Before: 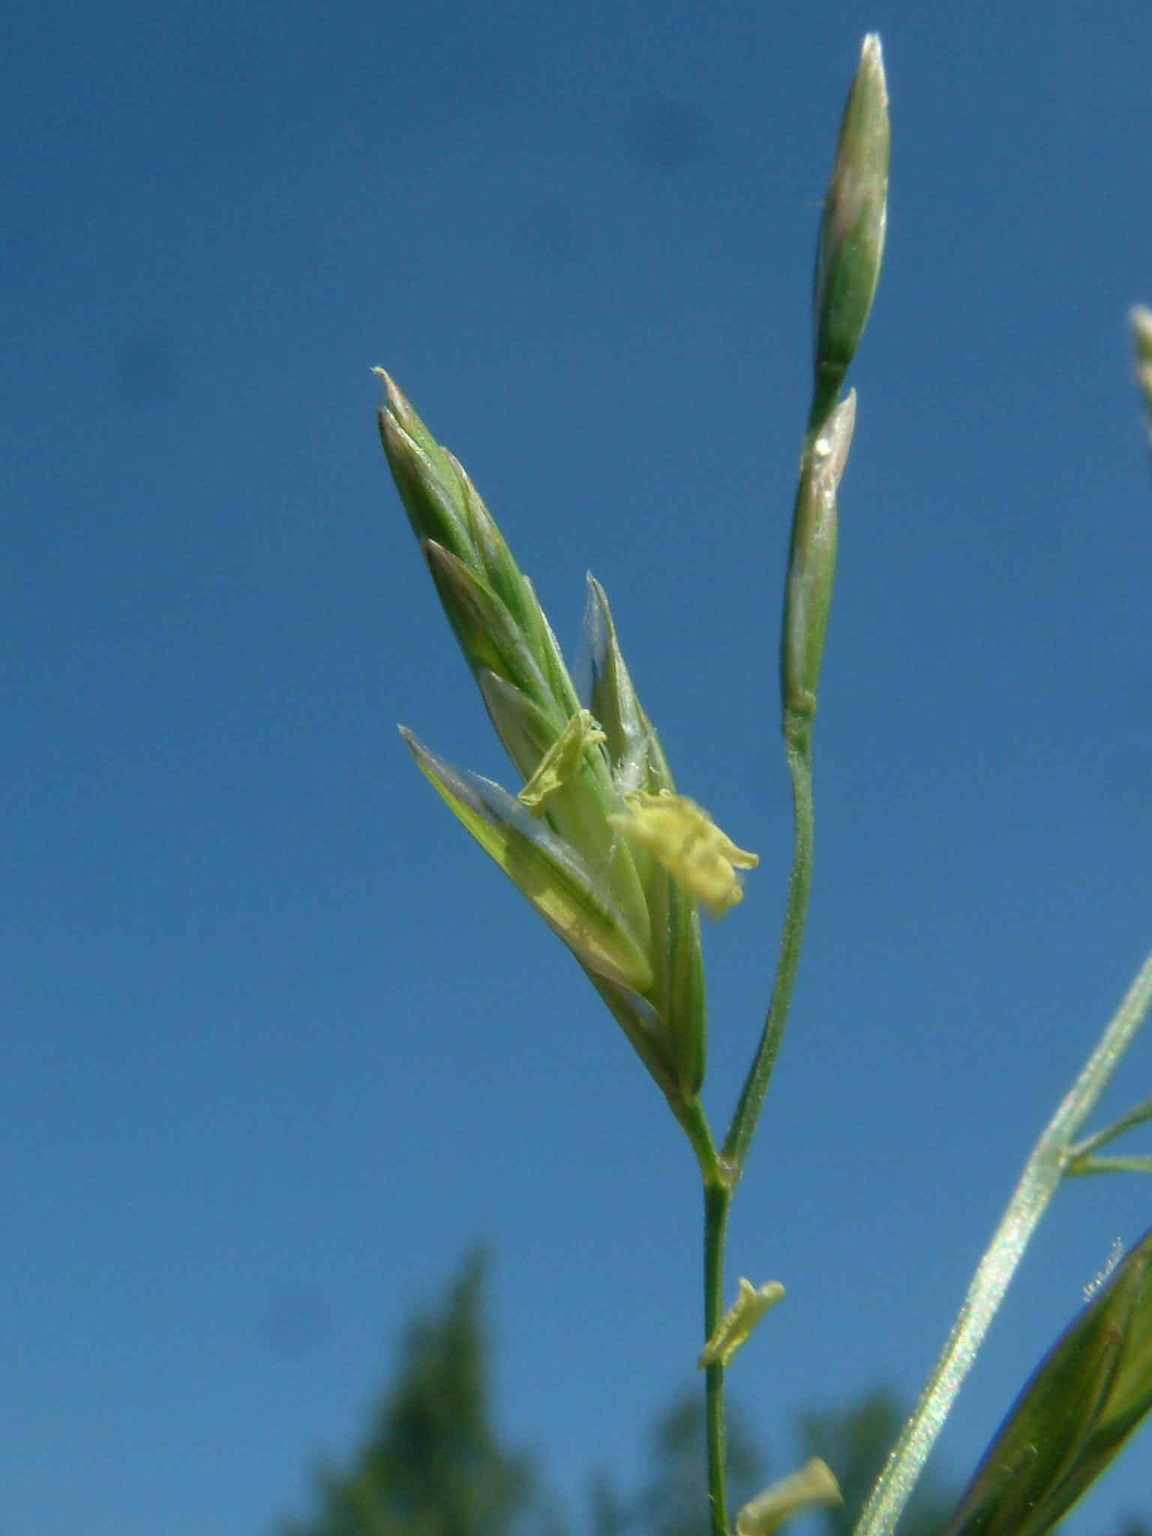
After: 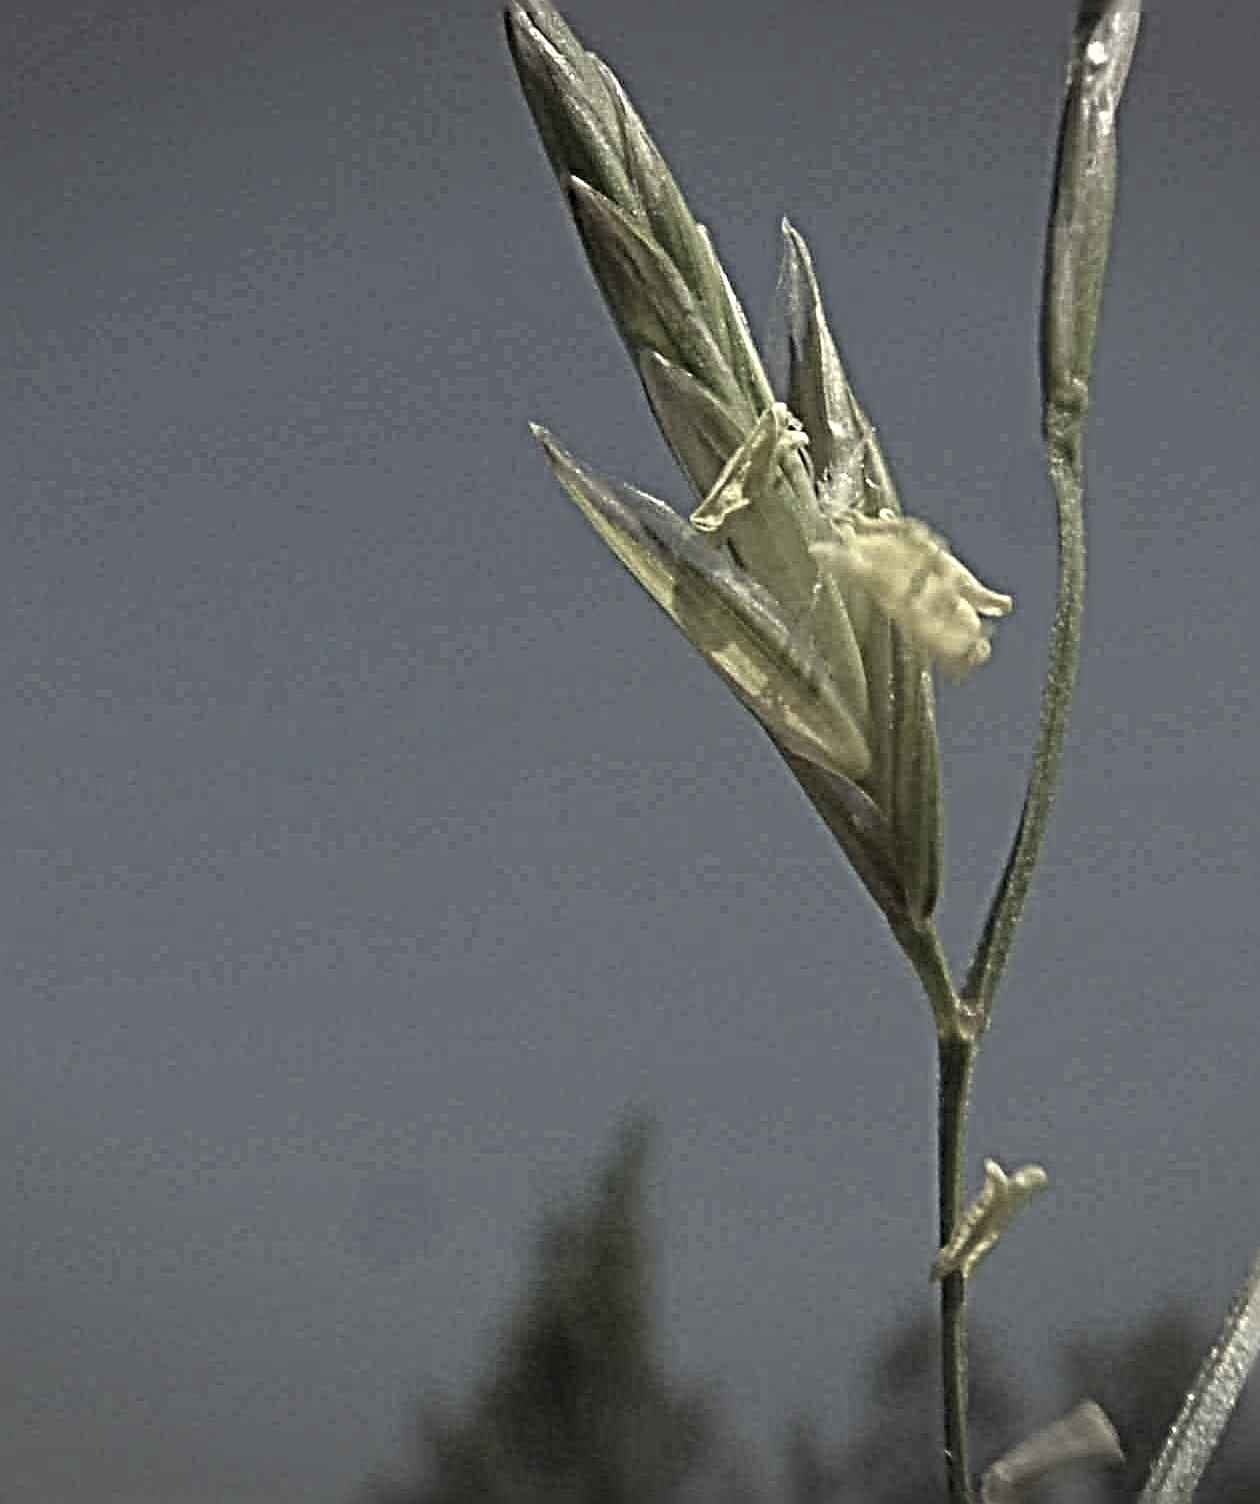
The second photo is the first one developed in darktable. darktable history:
graduated density: rotation -180°, offset 24.95
sharpen: radius 6.3, amount 1.8, threshold 0
color correction: highlights a* -0.482, highlights b* 40, shadows a* 9.8, shadows b* -0.161
crop: top 26.531%, right 17.959%
color zones: curves: ch1 [(0, 0.34) (0.143, 0.164) (0.286, 0.152) (0.429, 0.176) (0.571, 0.173) (0.714, 0.188) (0.857, 0.199) (1, 0.34)]
vignetting: fall-off start 100%, brightness -0.282, width/height ratio 1.31
white balance: emerald 1
